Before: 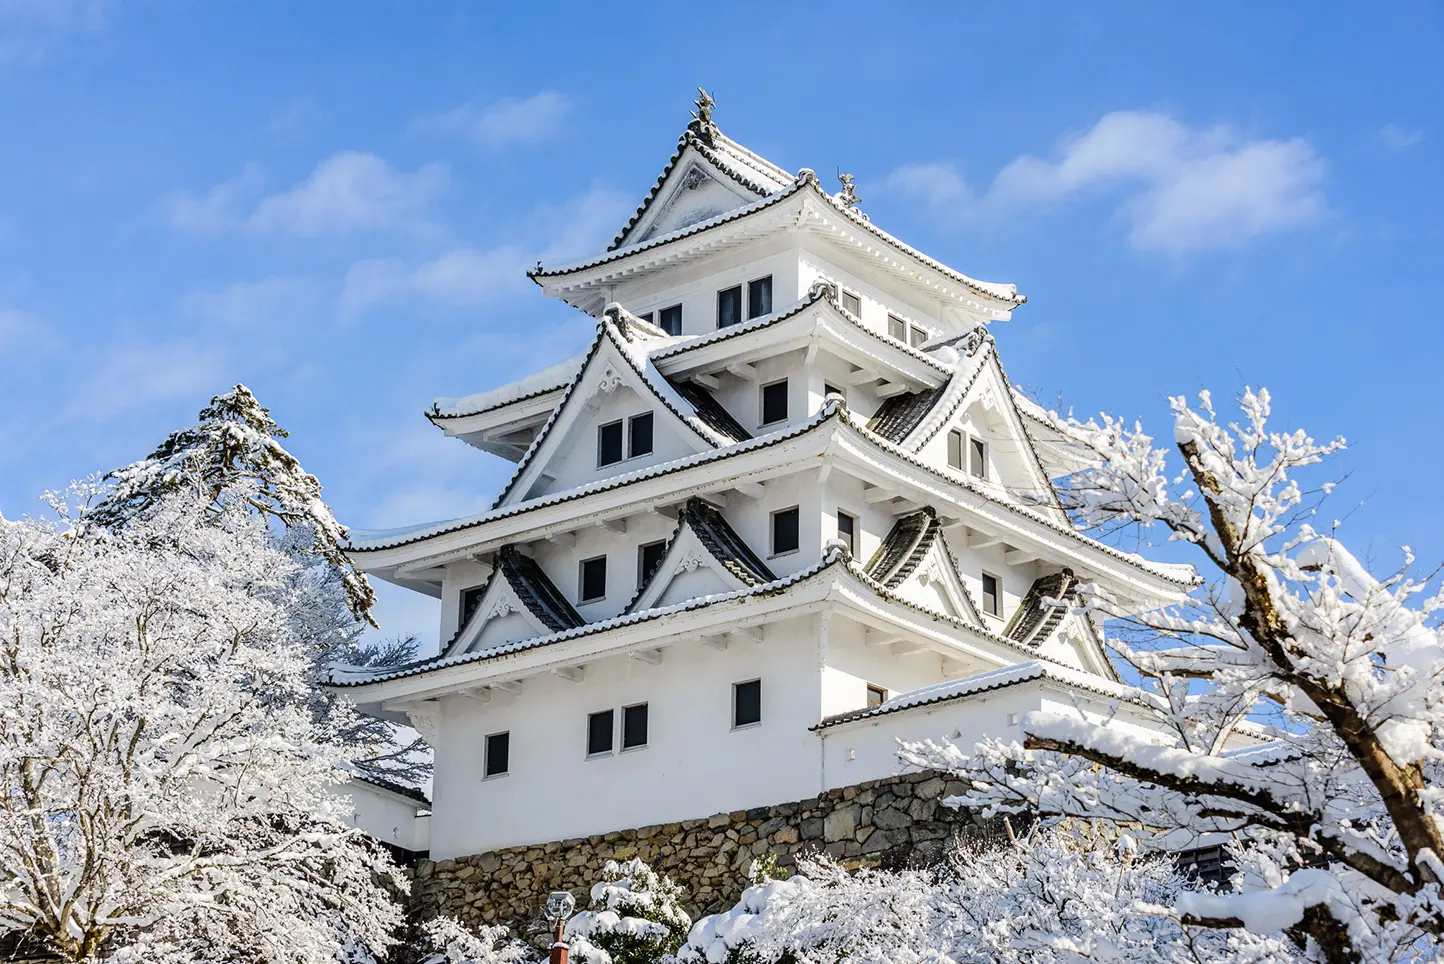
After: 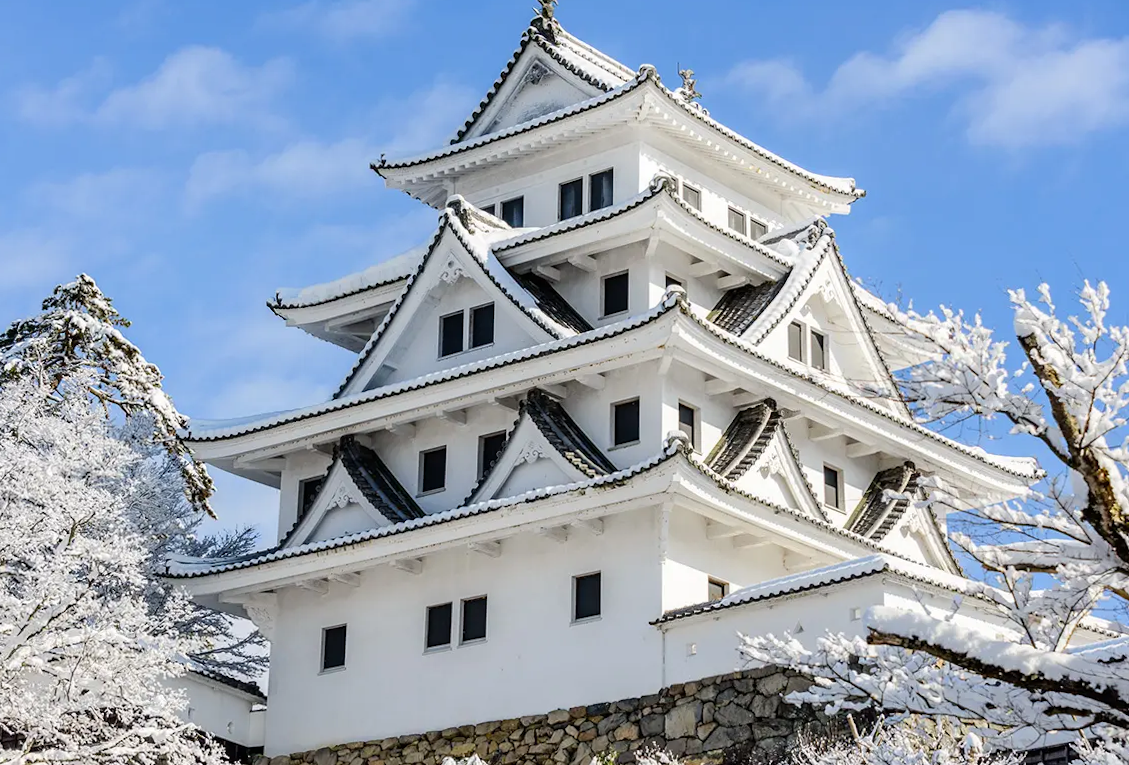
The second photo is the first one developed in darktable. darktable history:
exposure: compensate exposure bias true, compensate highlight preservation false
rotate and perspective: rotation 0.226°, lens shift (vertical) -0.042, crop left 0.023, crop right 0.982, crop top 0.006, crop bottom 0.994
crop and rotate: left 10.071%, top 10.071%, right 10.02%, bottom 10.02%
